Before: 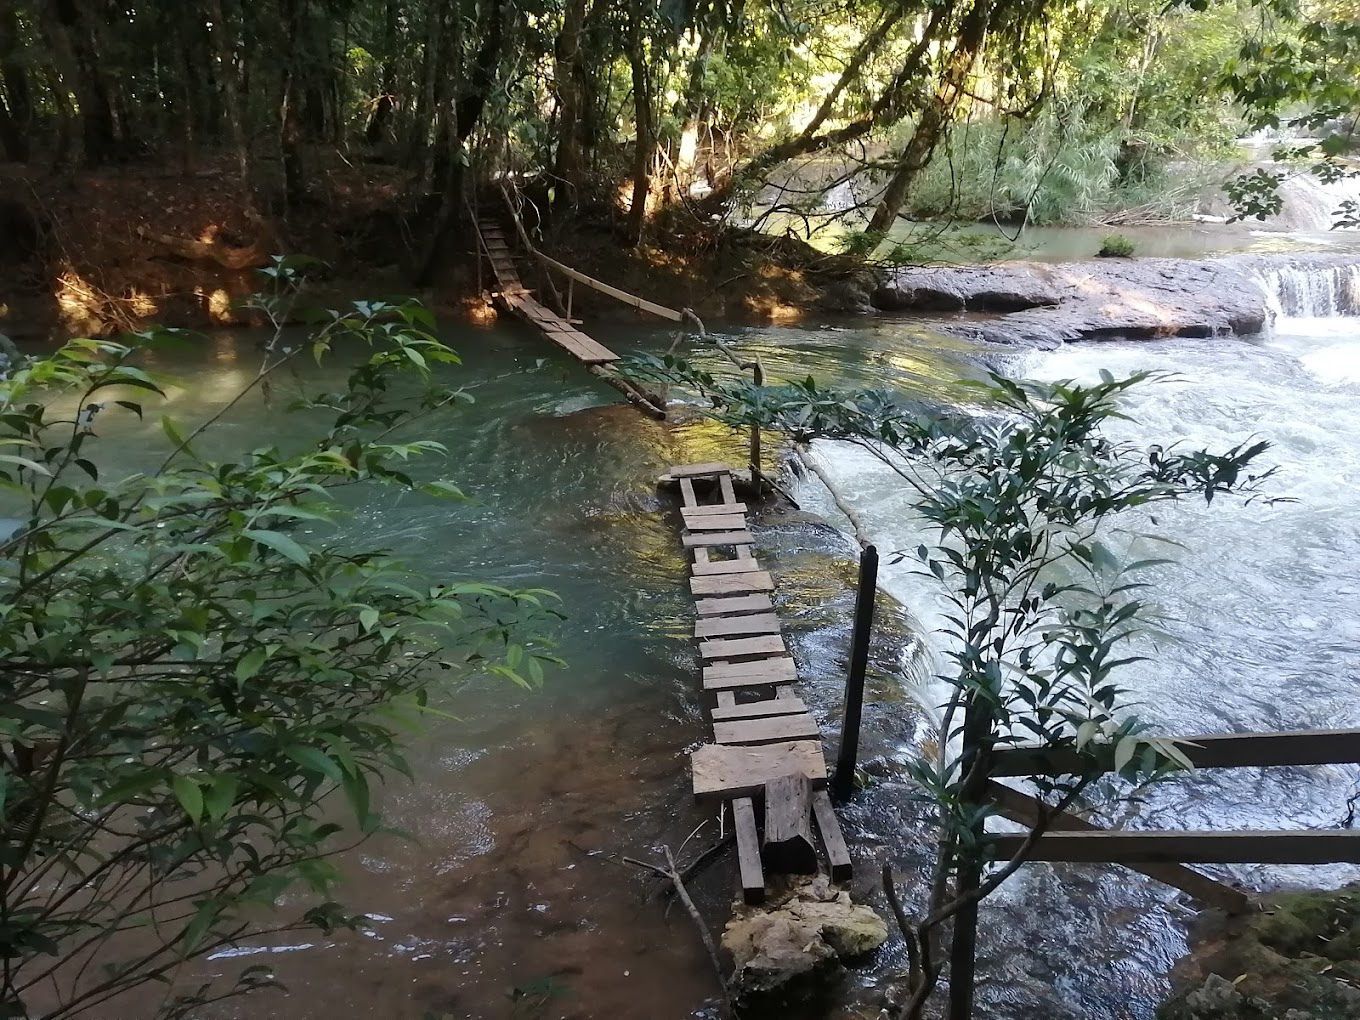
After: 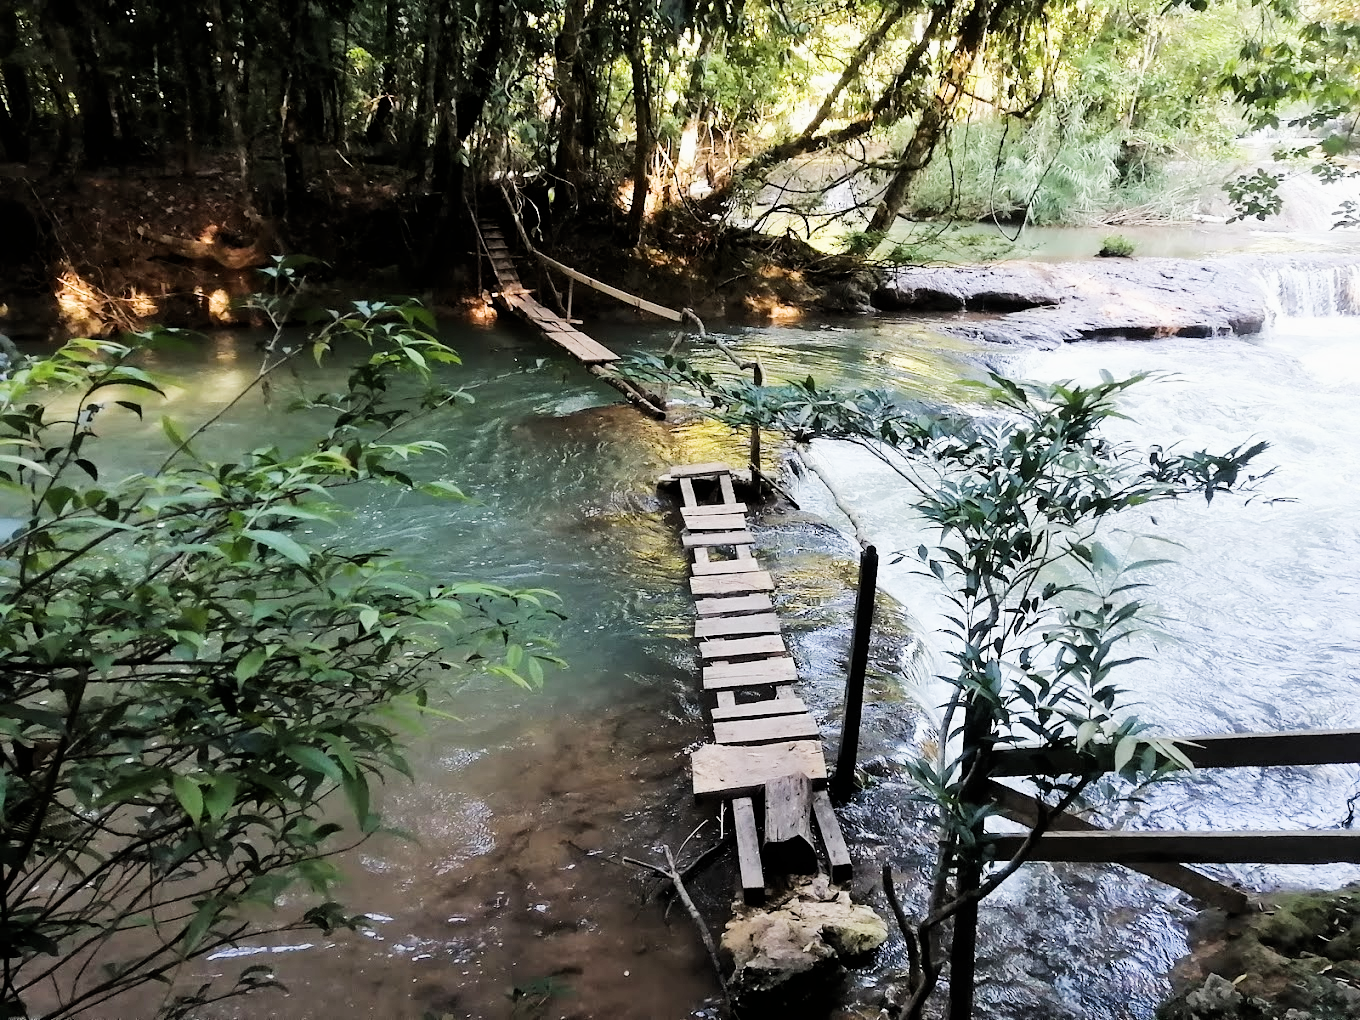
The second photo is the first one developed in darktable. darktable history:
exposure: black level correction 0, exposure 1 EV
filmic rgb: black relative exposure -5.05 EV, white relative exposure 3.96 EV, hardness 2.88, contrast 1.3, highlights saturation mix -29.27%
